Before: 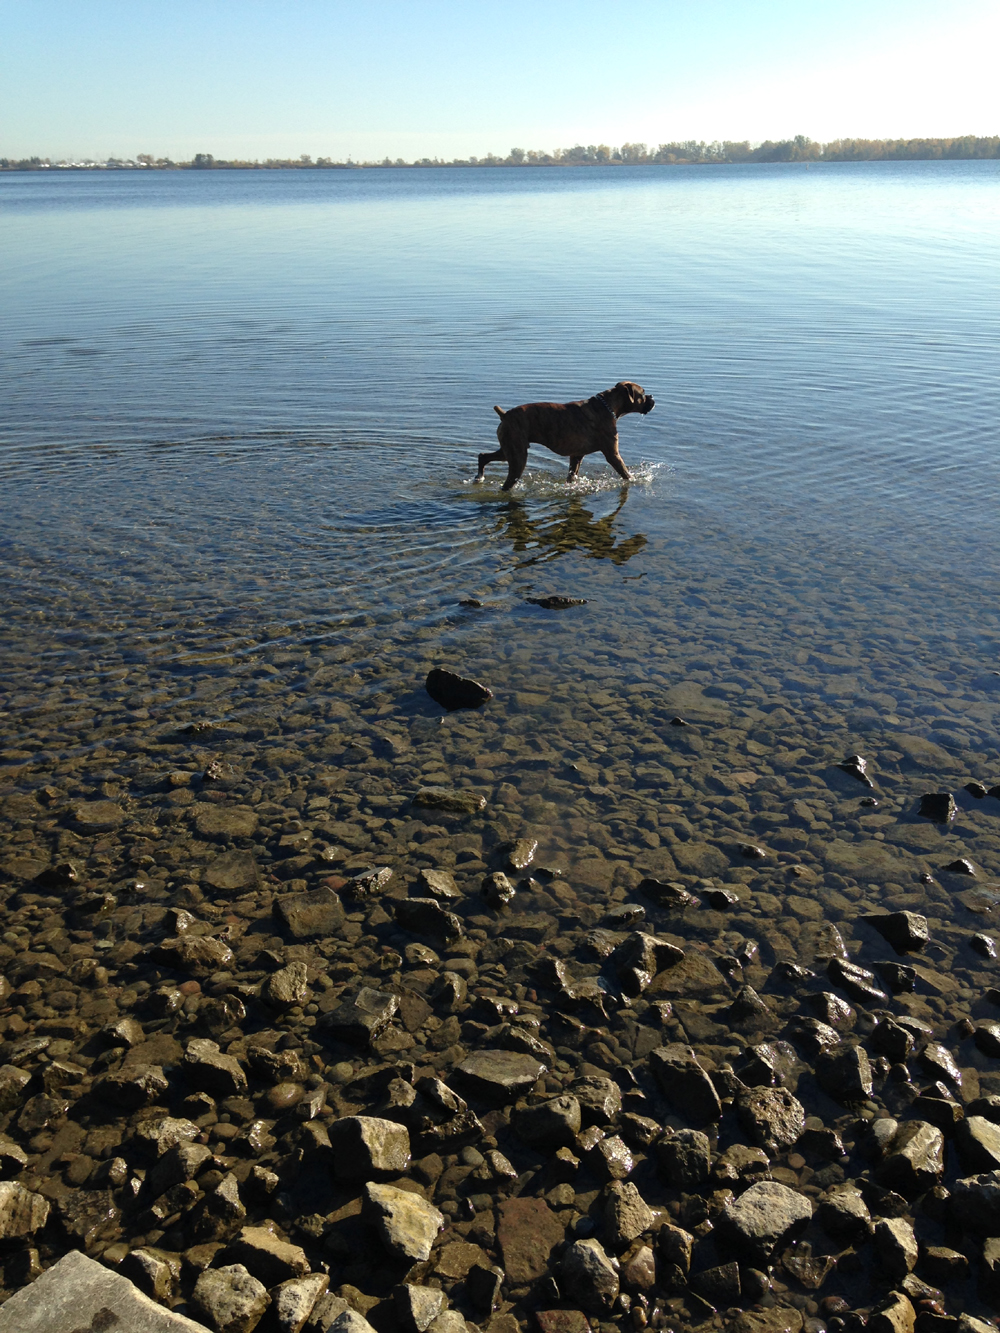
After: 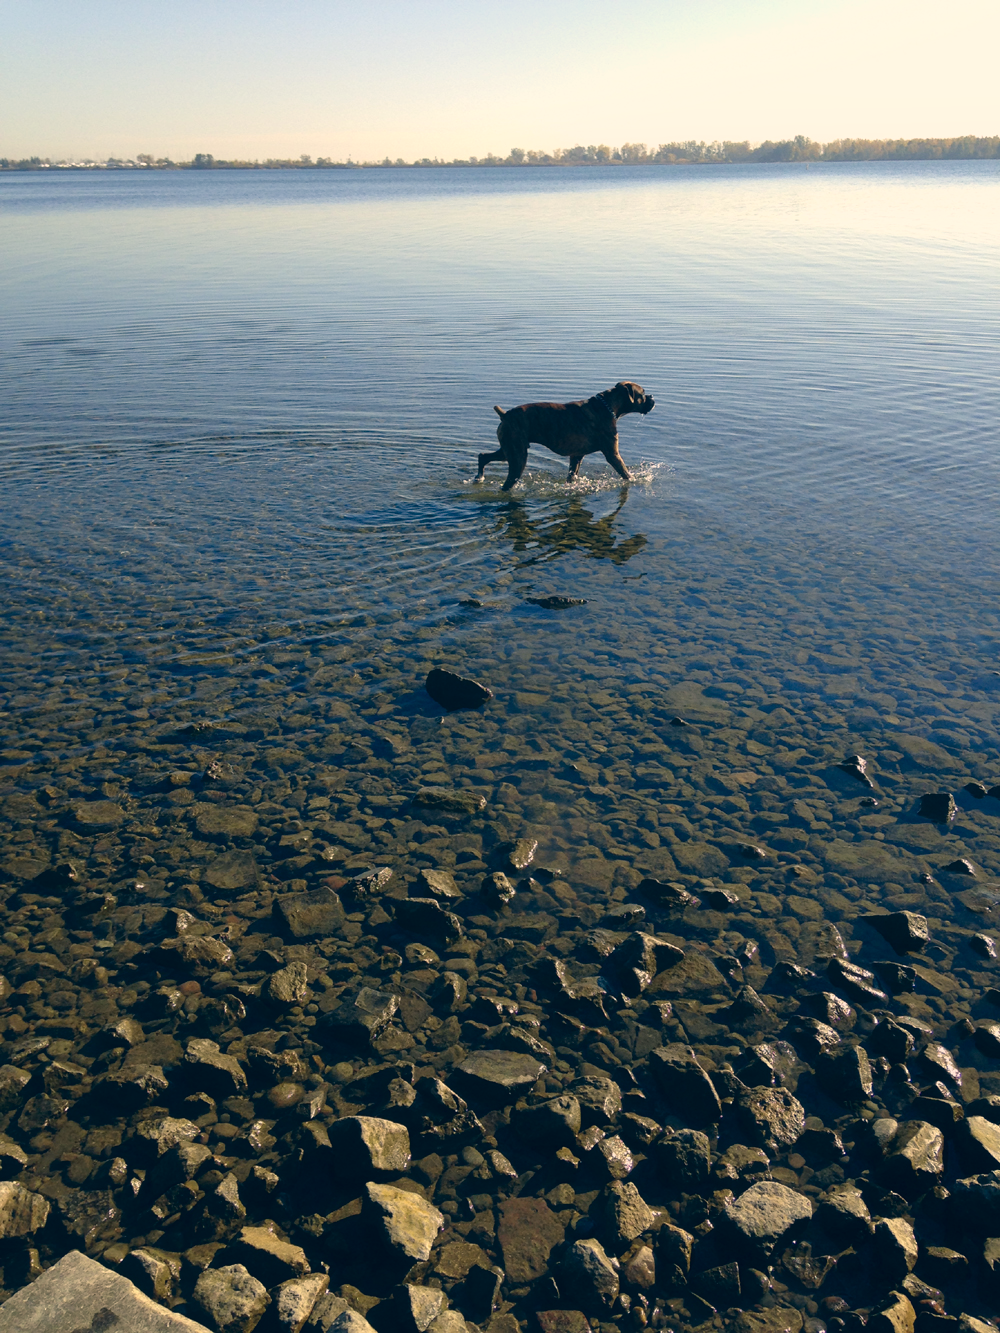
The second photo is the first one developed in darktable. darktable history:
contrast equalizer: y [[0.5, 0.488, 0.462, 0.461, 0.491, 0.5], [0.5 ×6], [0.5 ×6], [0 ×6], [0 ×6]]
color correction: highlights a* 10.32, highlights b* 14.66, shadows a* -9.59, shadows b* -15.02
